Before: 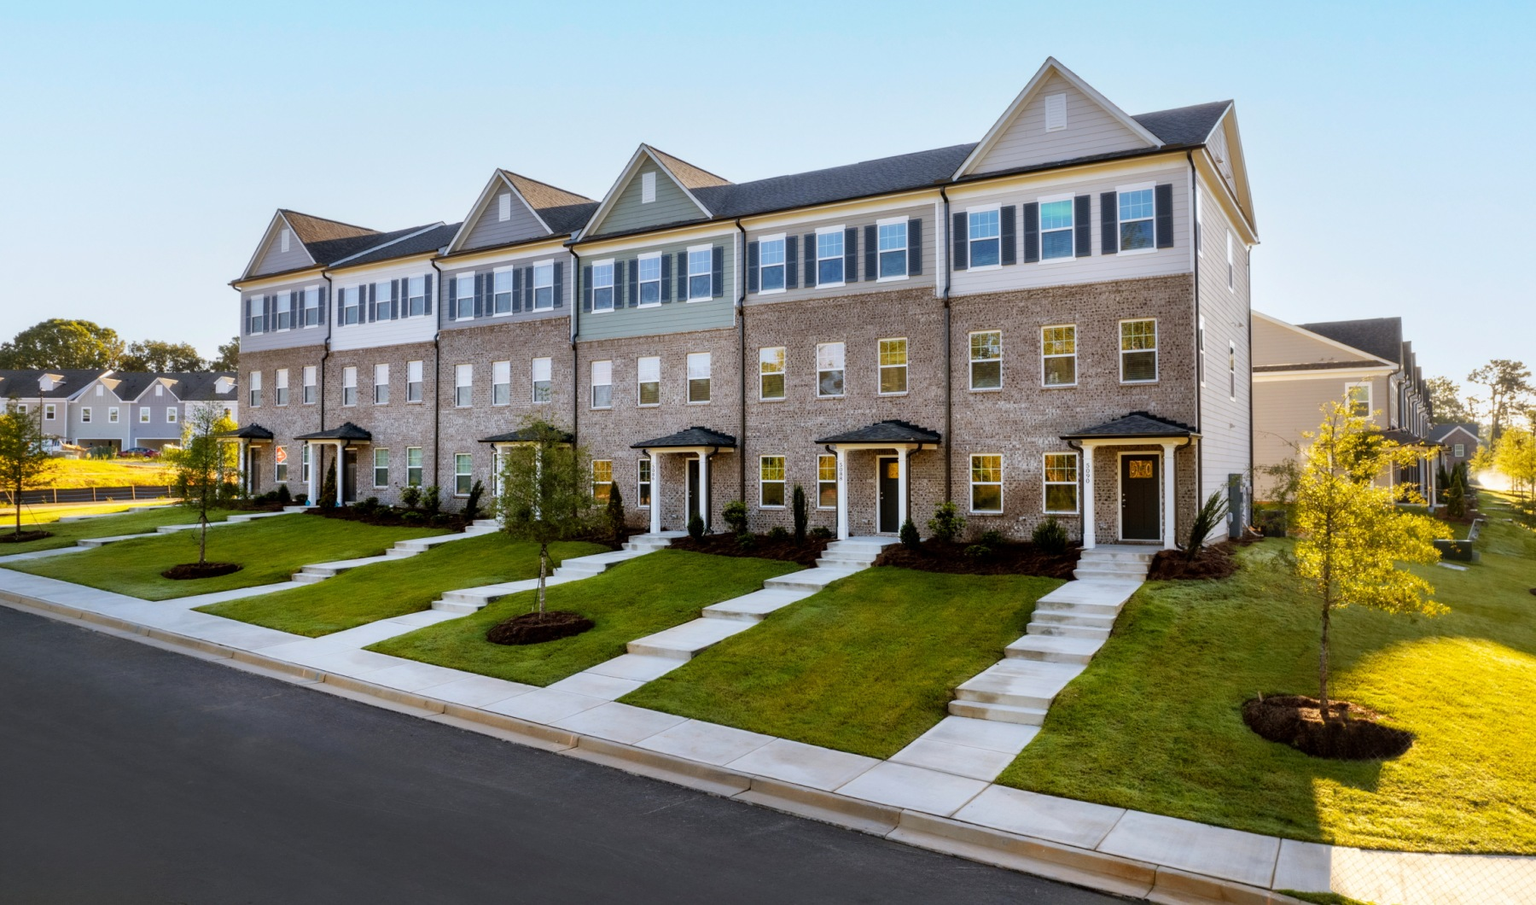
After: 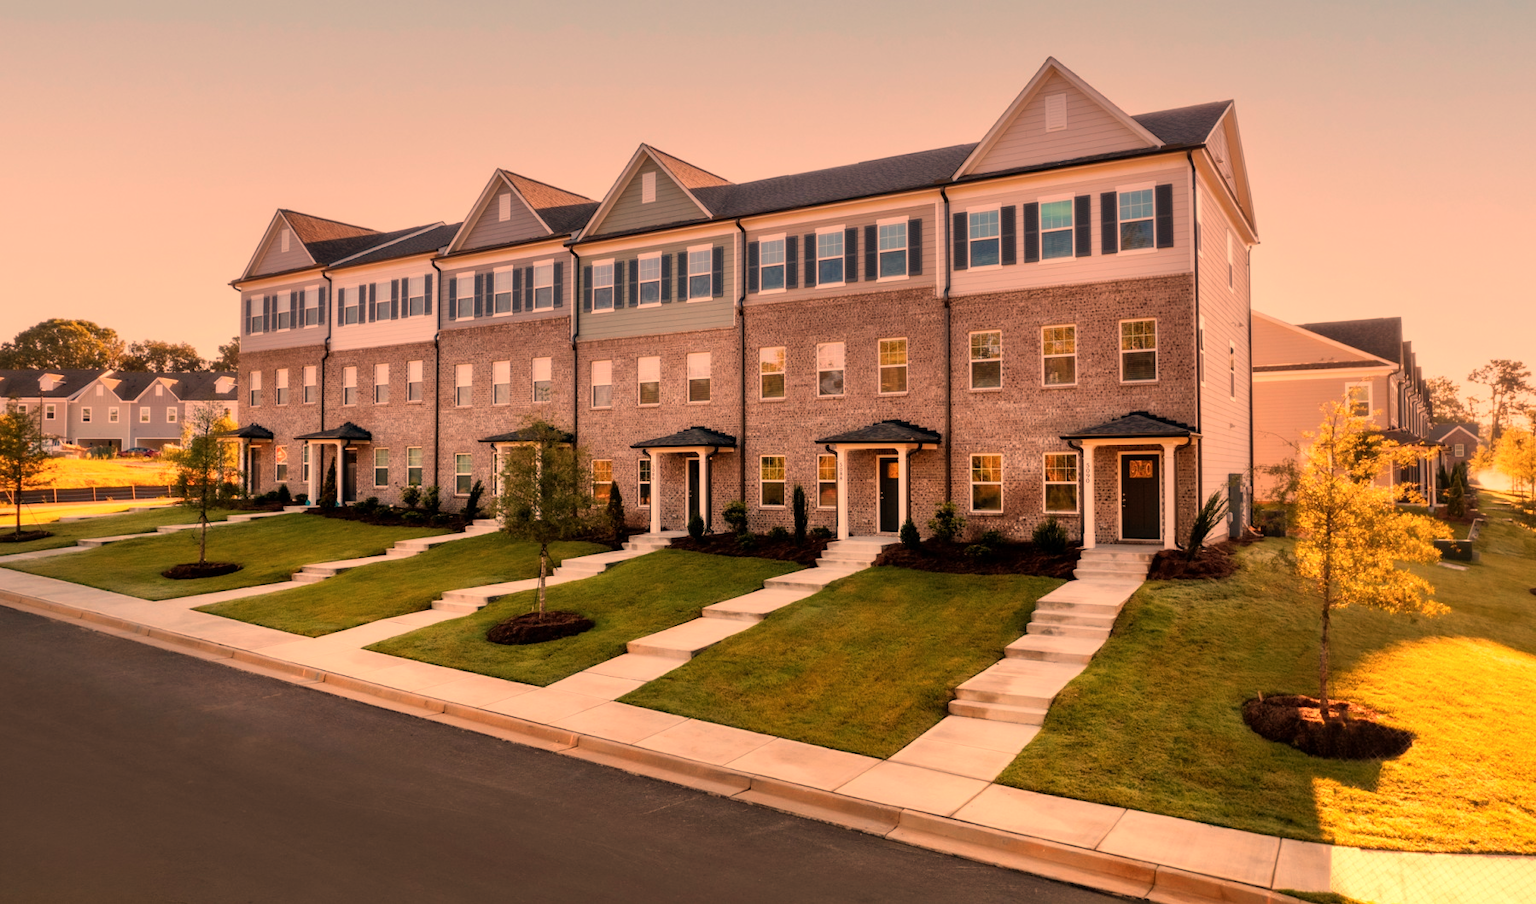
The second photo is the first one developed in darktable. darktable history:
white balance: red 1.467, blue 0.684
graduated density: hue 238.83°, saturation 50%
